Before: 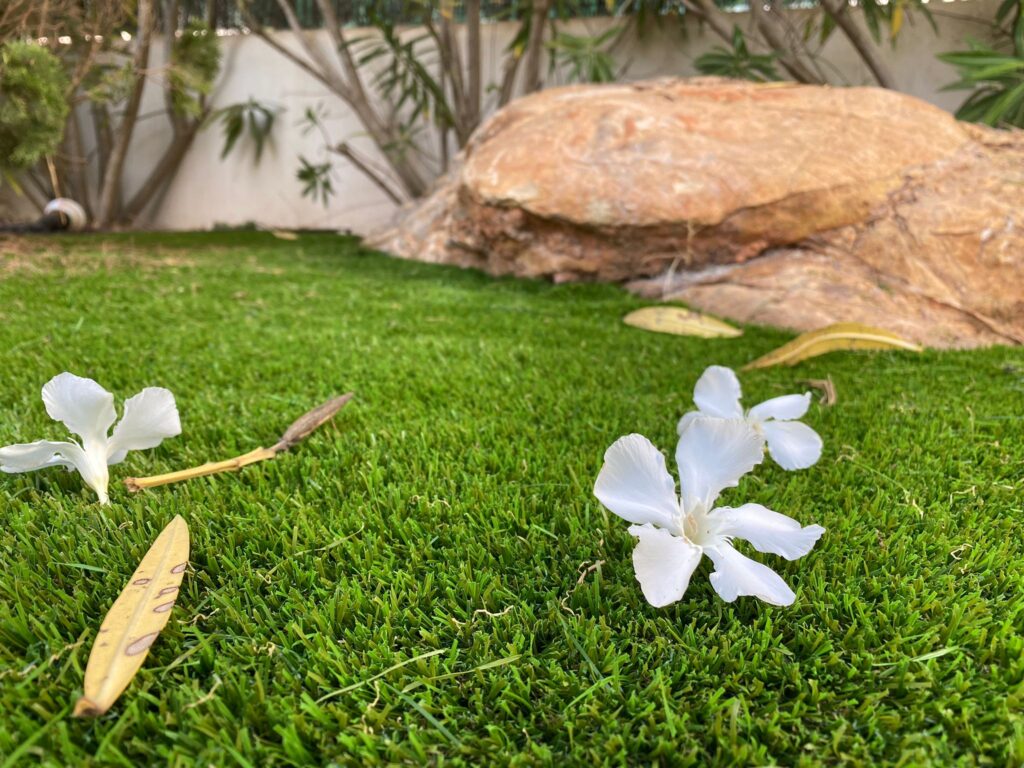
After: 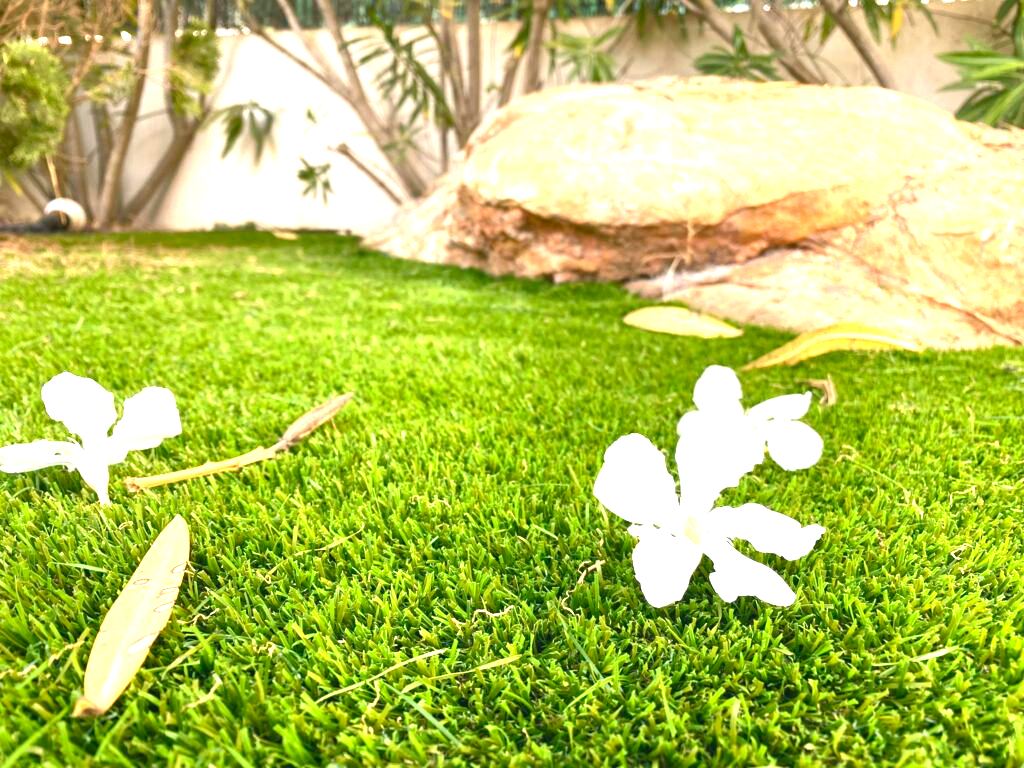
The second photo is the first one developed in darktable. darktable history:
color balance rgb: shadows lift › chroma 2%, shadows lift › hue 219.6°, power › hue 313.2°, highlights gain › chroma 3%, highlights gain › hue 75.6°, global offset › luminance 0.5%, perceptual saturation grading › global saturation 15.33%, perceptual saturation grading › highlights -19.33%, perceptual saturation grading › shadows 20%, global vibrance 20%
exposure: black level correction 0, exposure 1.45 EV, compensate exposure bias true, compensate highlight preservation false
